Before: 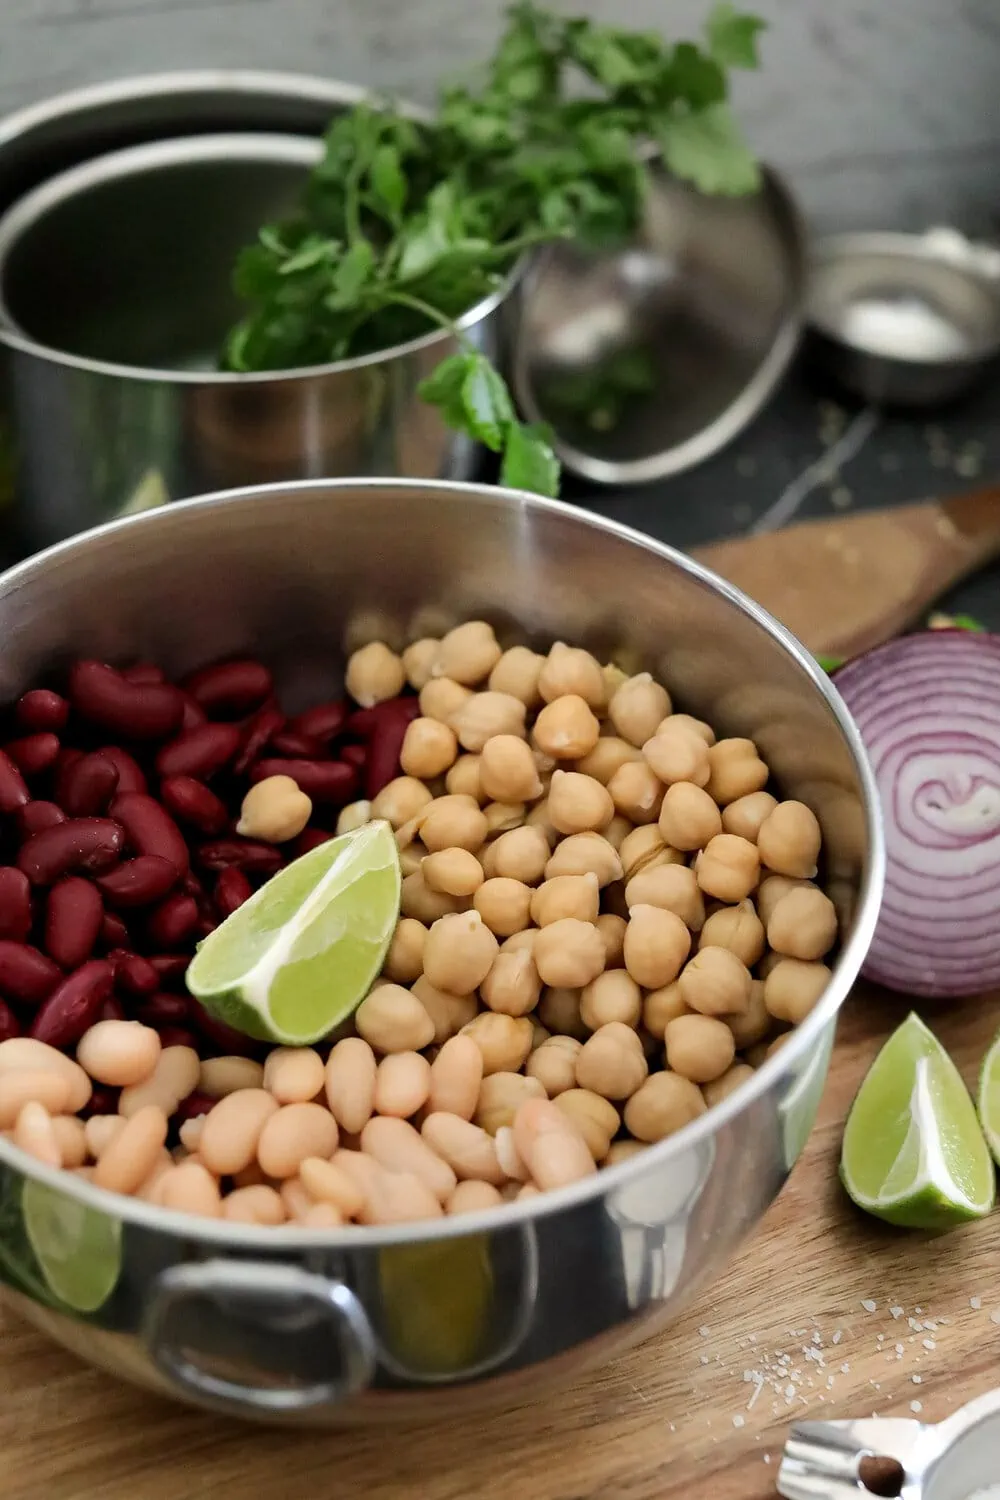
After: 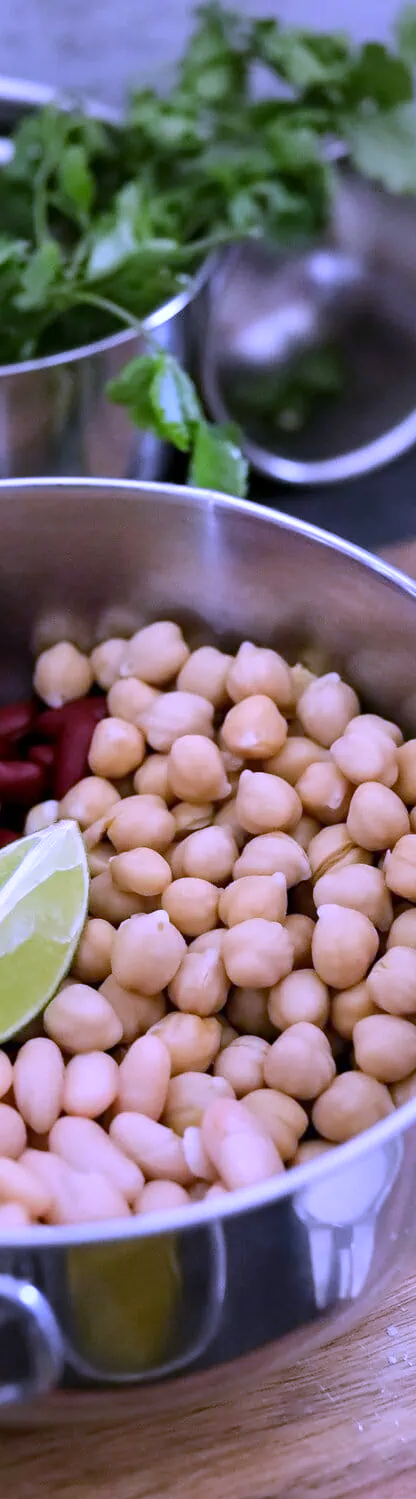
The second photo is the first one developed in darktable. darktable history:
crop: left 31.229%, right 27.105%
white balance: red 0.98, blue 1.61
